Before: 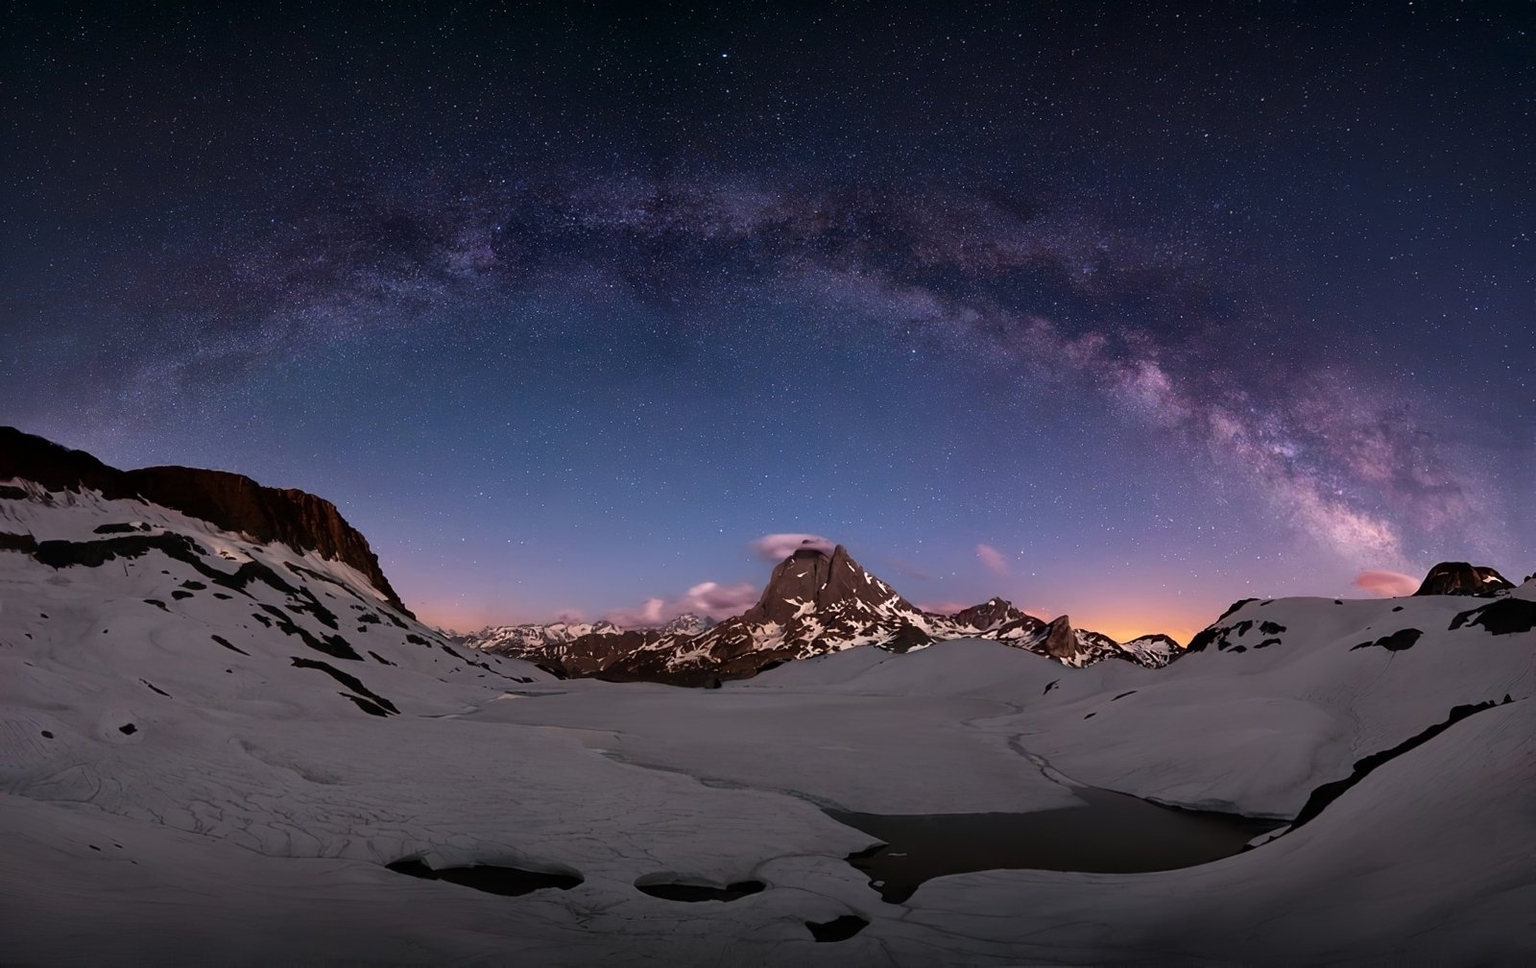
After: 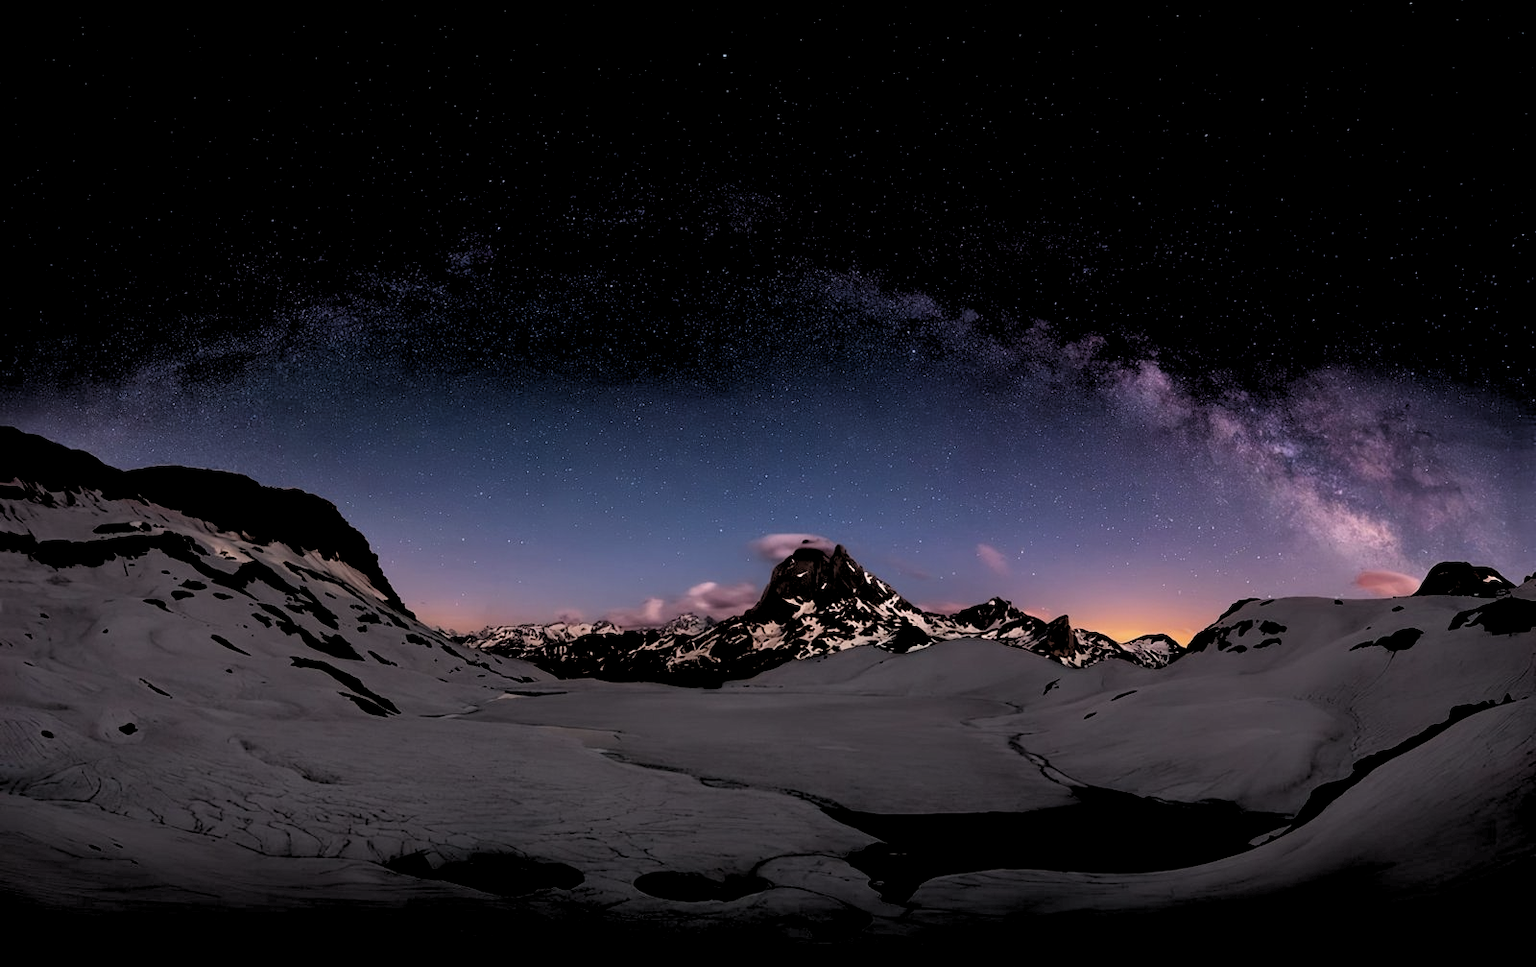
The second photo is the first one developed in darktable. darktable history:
rotate and perspective: crop left 0, crop top 0
rgb levels: levels [[0.034, 0.472, 0.904], [0, 0.5, 1], [0, 0.5, 1]]
graduated density: rotation -0.352°, offset 57.64
